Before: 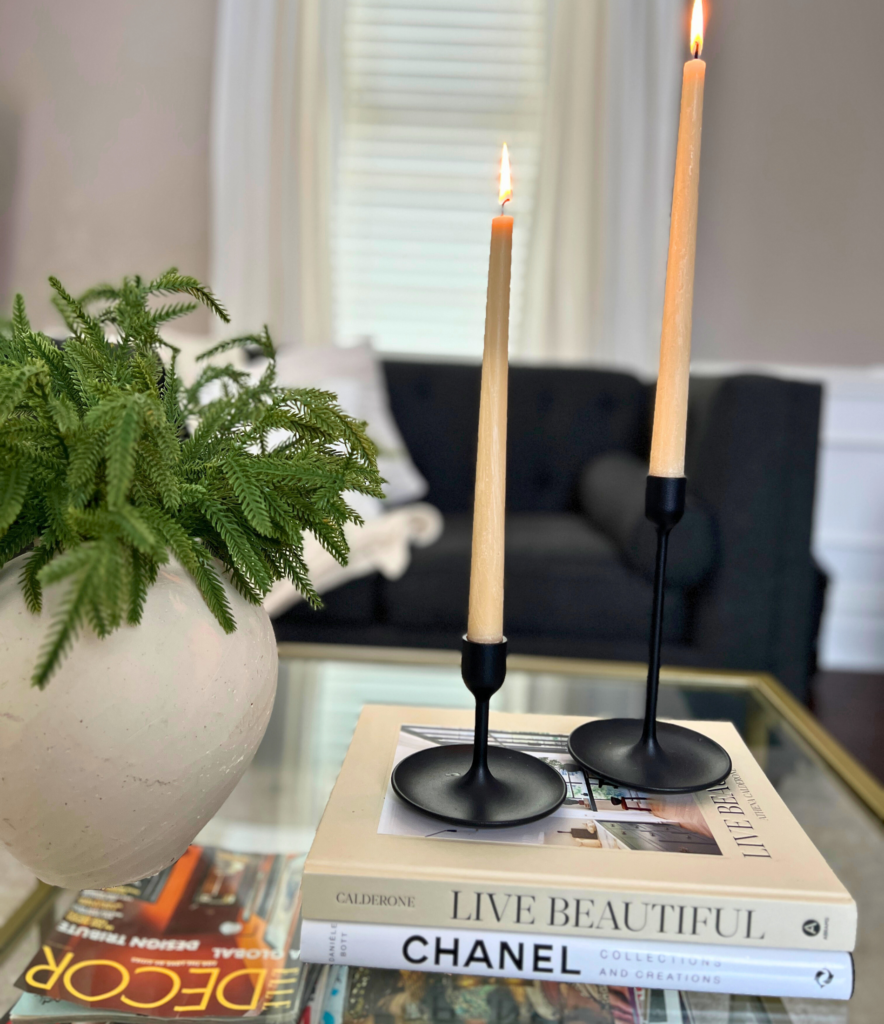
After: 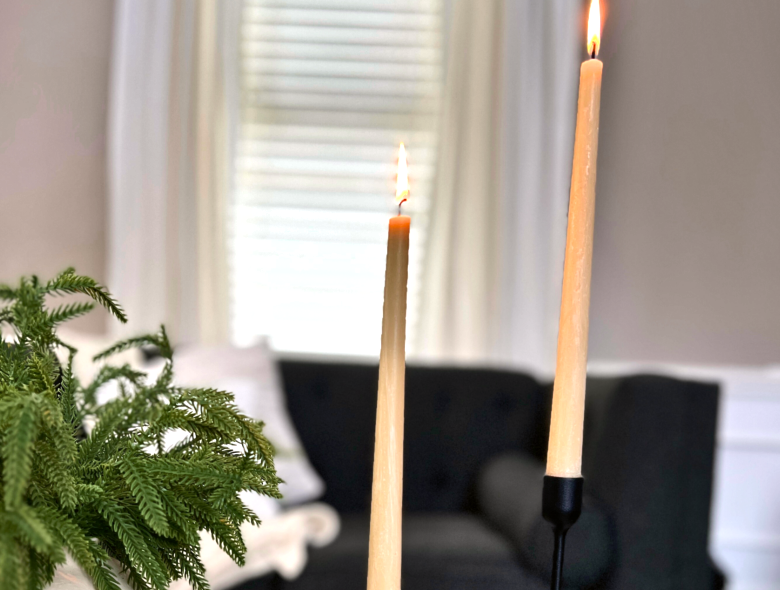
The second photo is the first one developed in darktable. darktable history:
color correction: highlights a* 2.99, highlights b* -1.54, shadows a* -0.079, shadows b* 2.37, saturation 0.983
shadows and highlights: shadows 60.3, soften with gaussian
crop and rotate: left 11.668%, bottom 42.366%
tone equalizer: -8 EV -0.393 EV, -7 EV -0.375 EV, -6 EV -0.305 EV, -5 EV -0.258 EV, -3 EV 0.253 EV, -2 EV 0.337 EV, -1 EV 0.399 EV, +0 EV 0.396 EV, edges refinement/feathering 500, mask exposure compensation -1.57 EV, preserve details no
